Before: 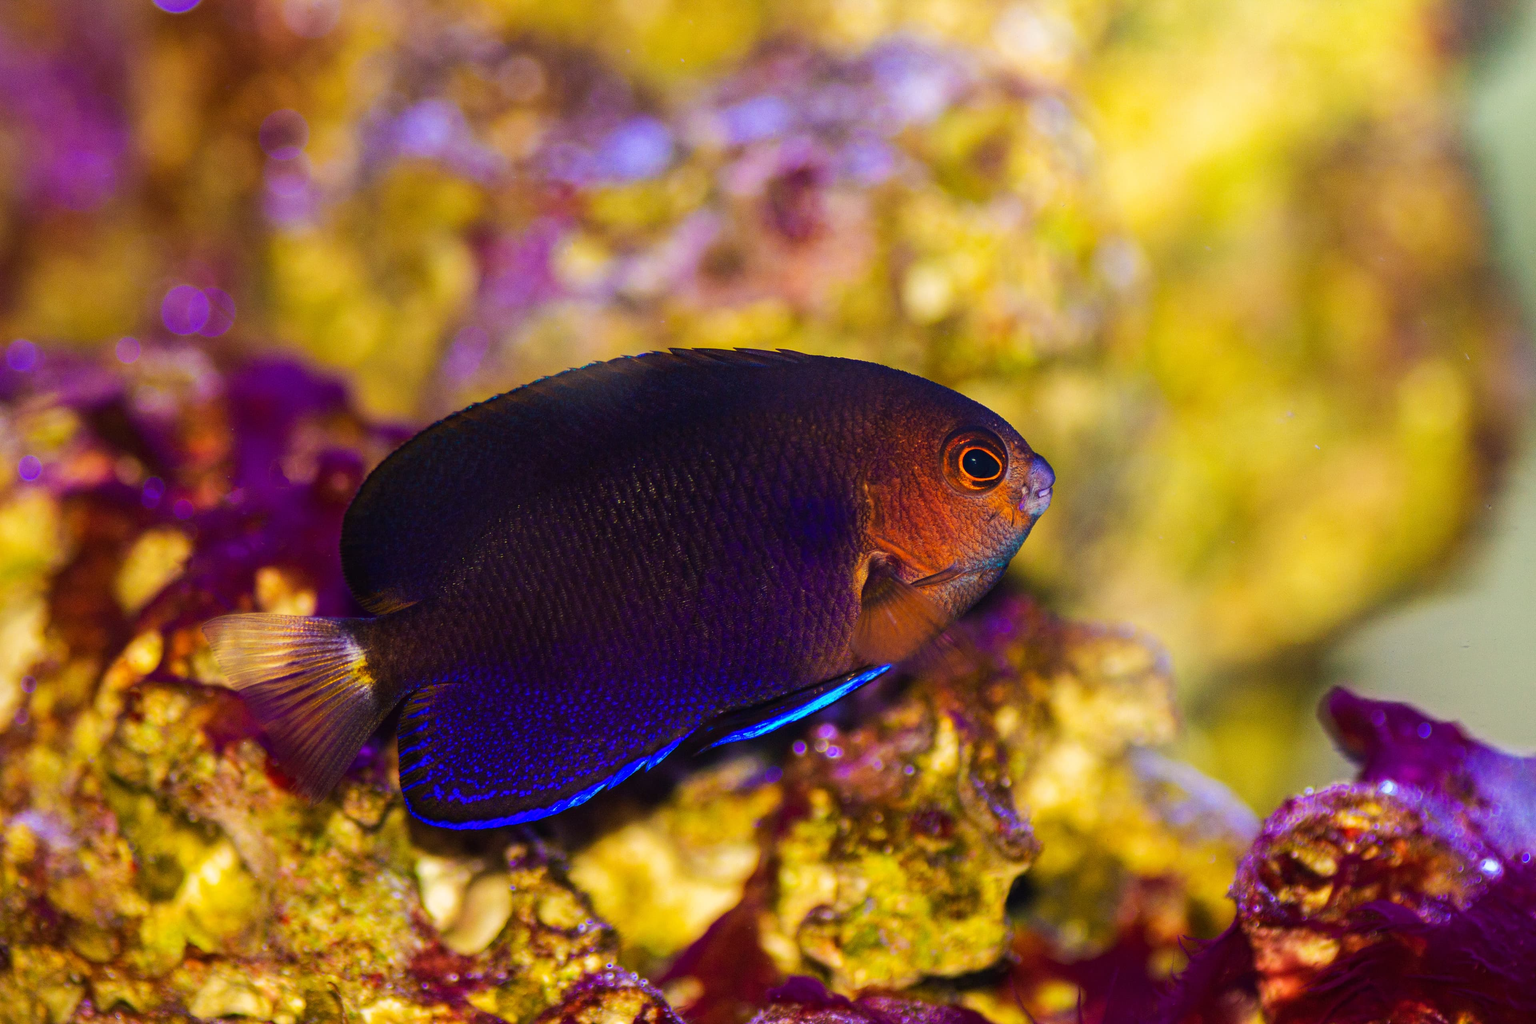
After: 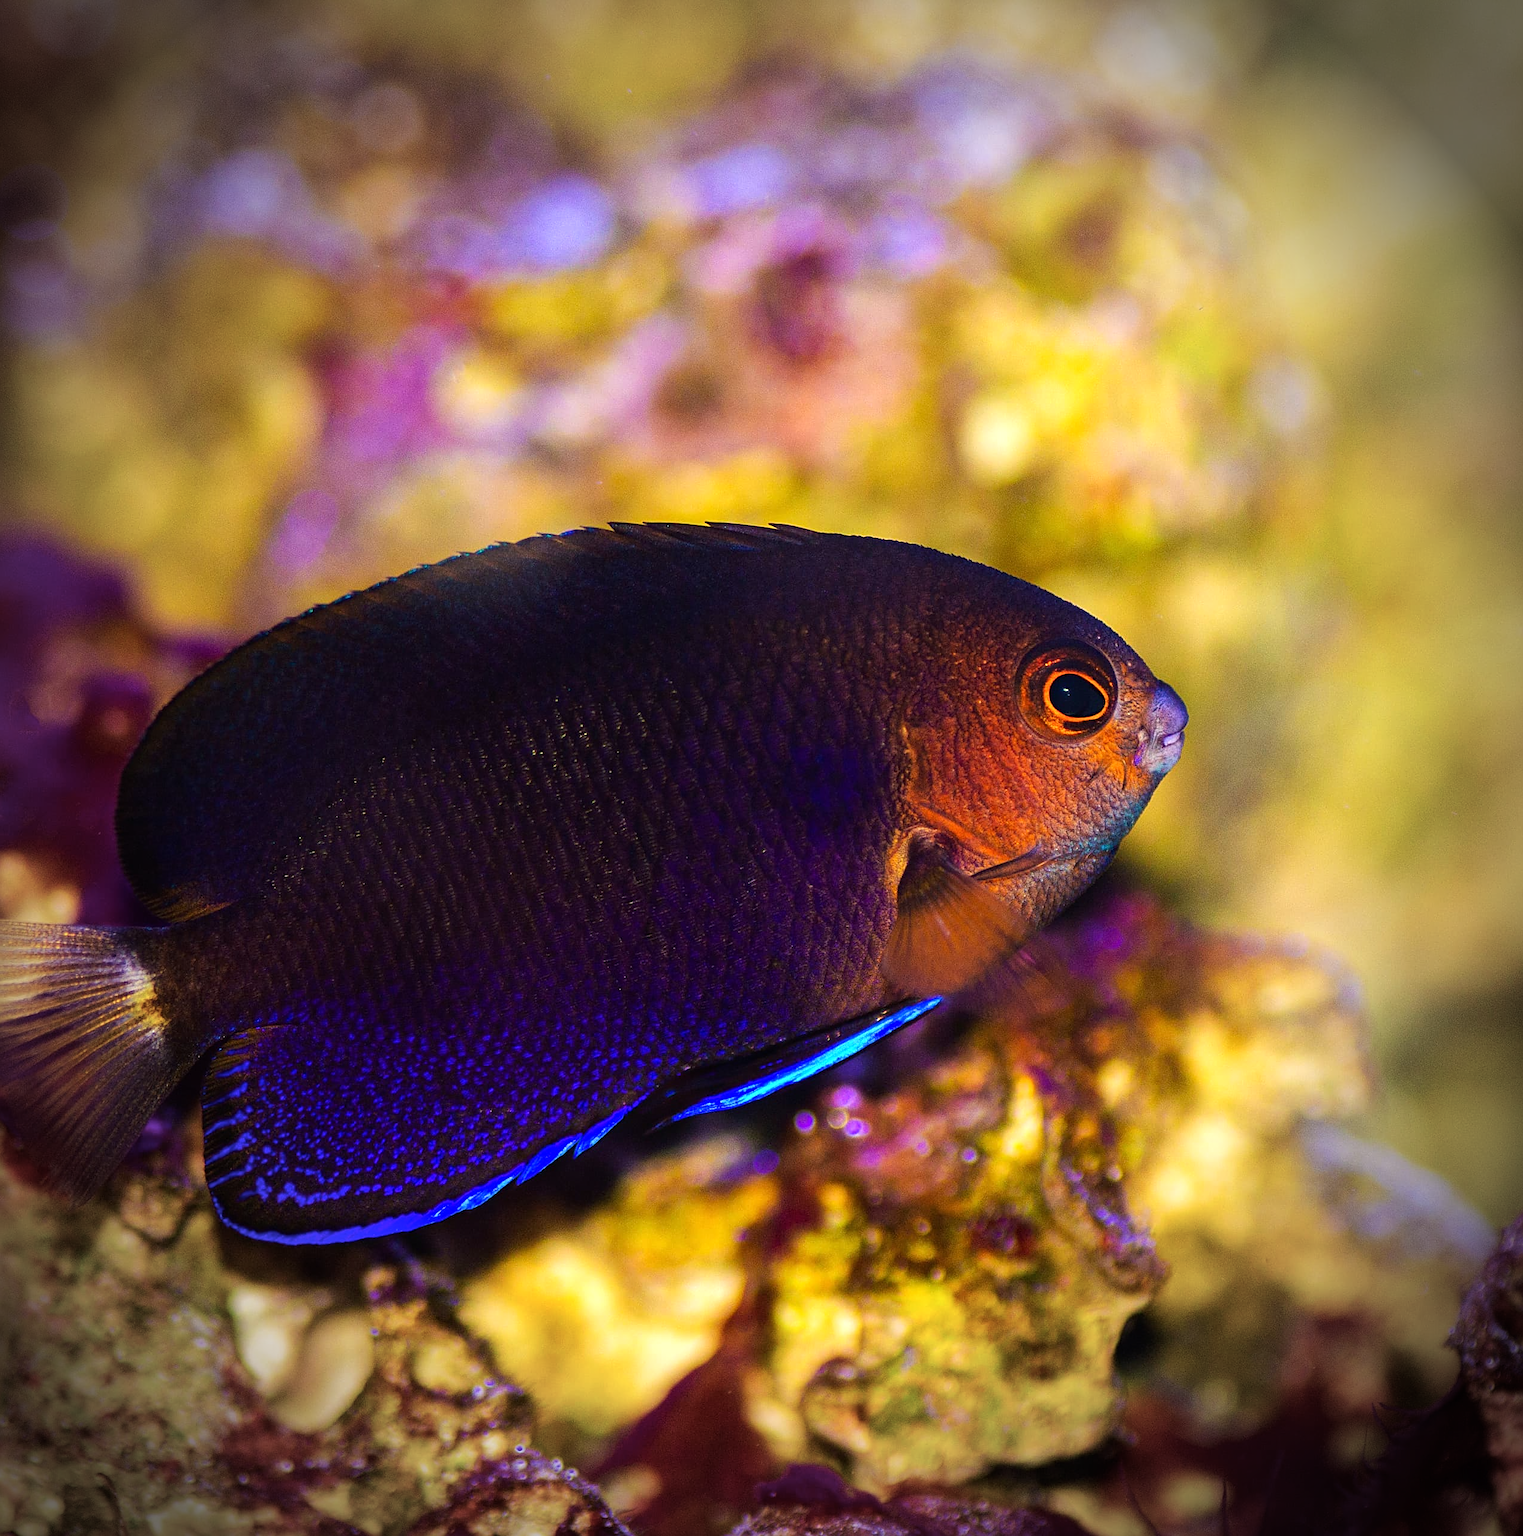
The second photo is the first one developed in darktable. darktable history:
vignetting: fall-off start 71.44%, brightness -0.872, center (-0.013, 0)
crop: left 17.147%, right 16.729%
sharpen: on, module defaults
tone equalizer: -8 EV -0.411 EV, -7 EV -0.398 EV, -6 EV -0.347 EV, -5 EV -0.257 EV, -3 EV 0.219 EV, -2 EV 0.329 EV, -1 EV 0.373 EV, +0 EV 0.402 EV, mask exposure compensation -0.49 EV
